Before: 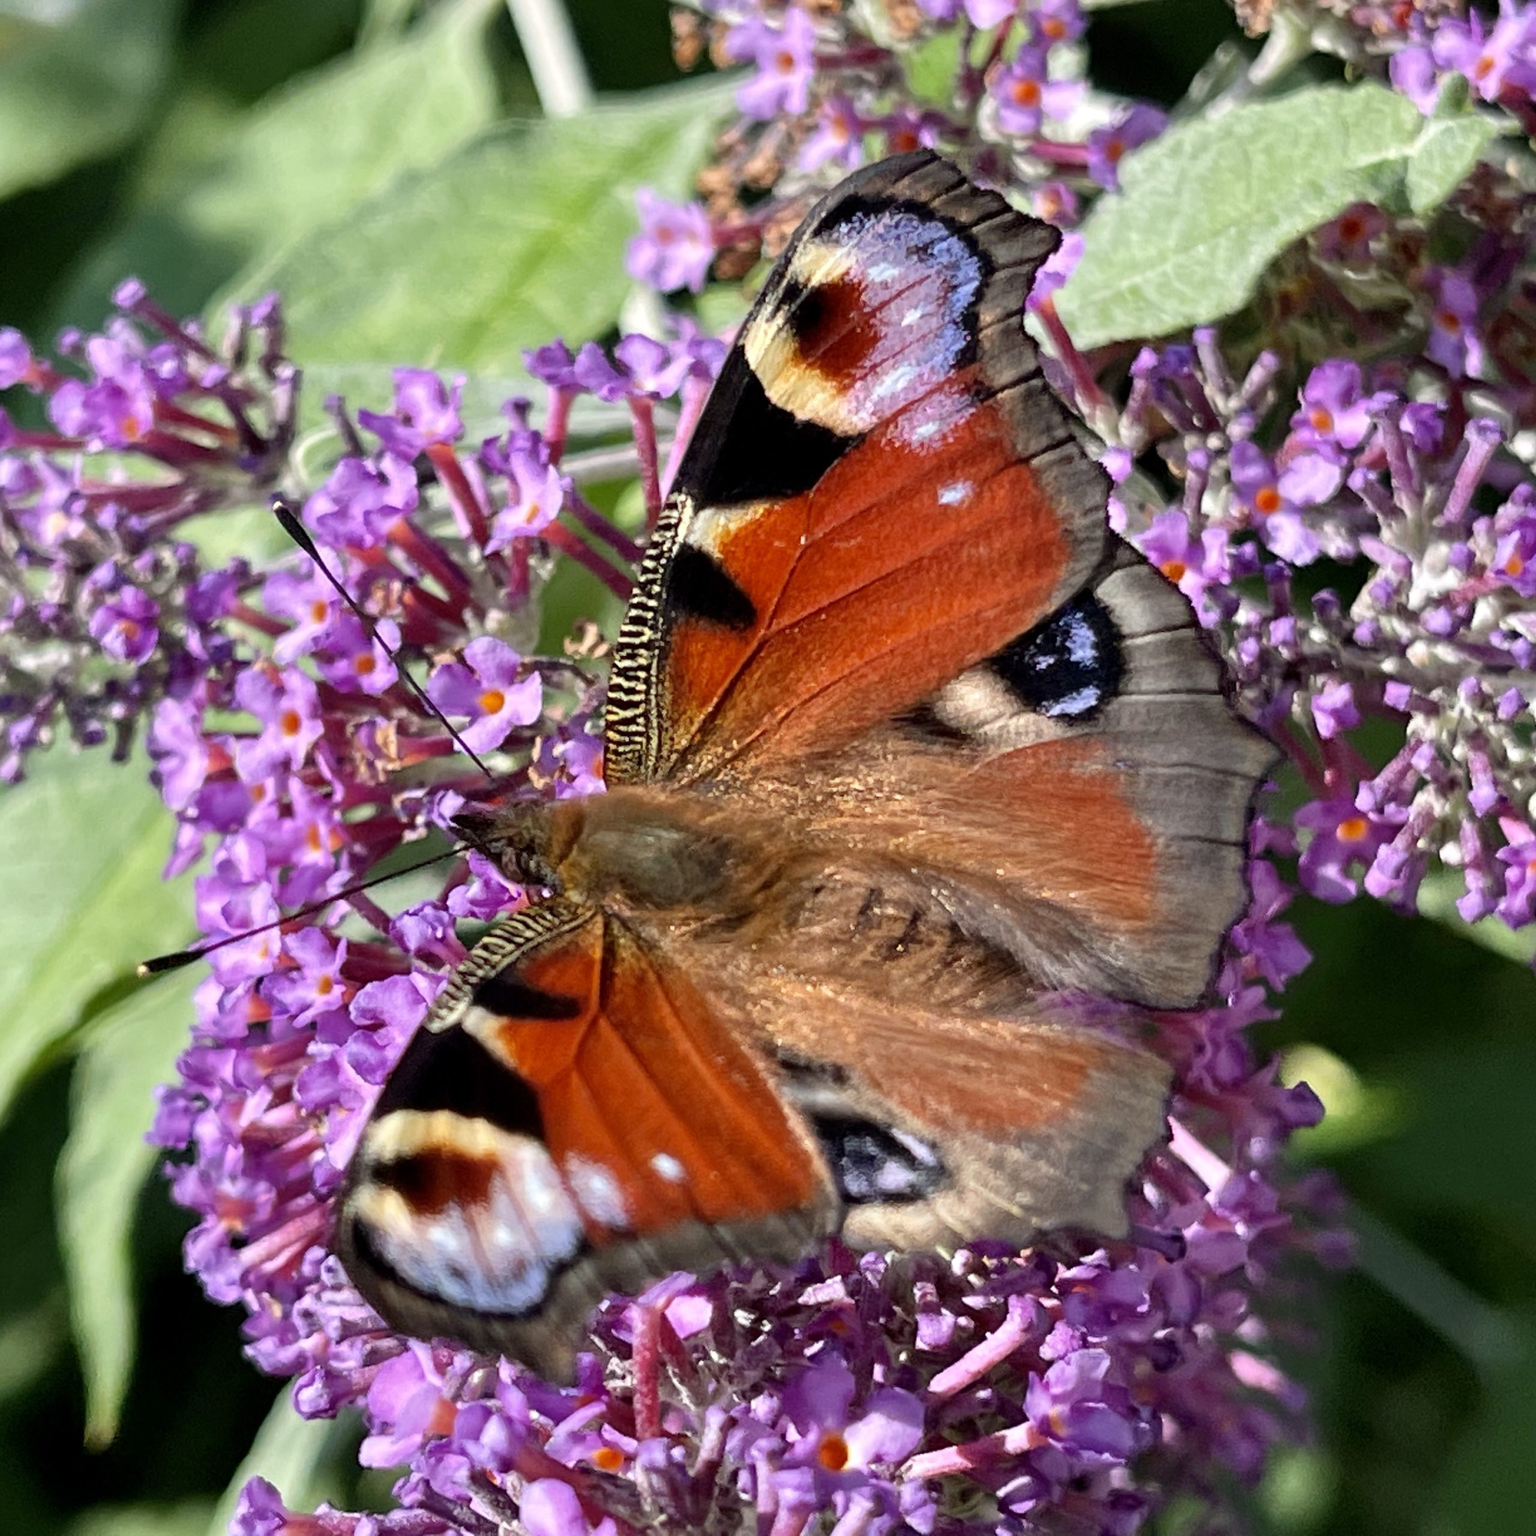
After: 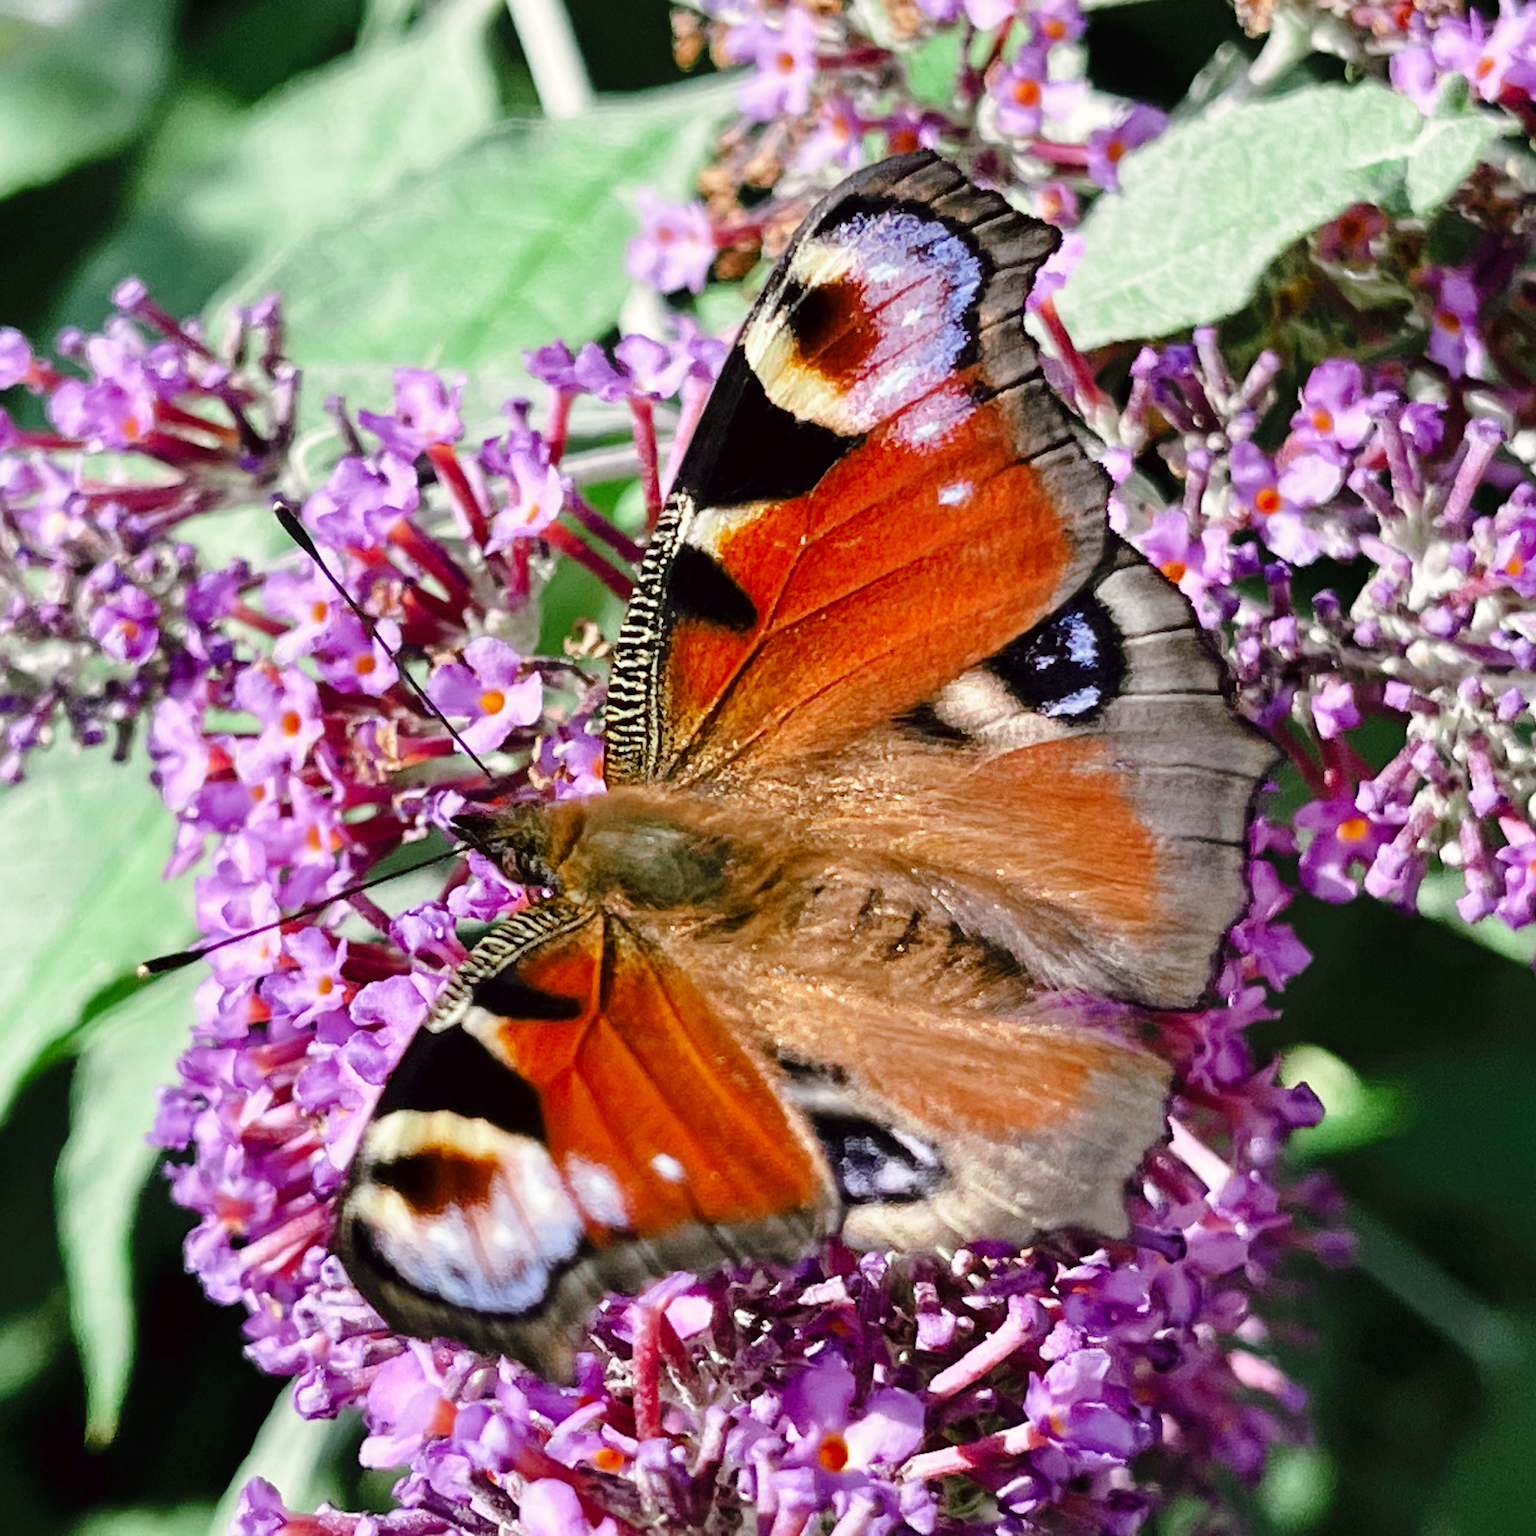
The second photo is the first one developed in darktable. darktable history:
tone curve: curves: ch0 [(0, 0) (0.003, 0.015) (0.011, 0.019) (0.025, 0.027) (0.044, 0.041) (0.069, 0.055) (0.1, 0.079) (0.136, 0.099) (0.177, 0.149) (0.224, 0.216) (0.277, 0.292) (0.335, 0.383) (0.399, 0.474) (0.468, 0.556) (0.543, 0.632) (0.623, 0.711) (0.709, 0.789) (0.801, 0.871) (0.898, 0.944) (1, 1)], preserve colors none
color look up table: target L [94.57, 92.18, 90.97, 90.58, 87.25, 84.41, 63.94, 60.28, 59.77, 45.28, 41.9, 25, 200.09, 88.39, 73.6, 73.87, 69.62, 63.89, 50.05, 51.17, 48.24, 46.43, 40.6, 26.48, 21.6, 14.68, 4.694, 80.21, 77.47, 70.55, 63.1, 64.01, 58.68, 55.16, 54.29, 48.83, 42.42, 36.18, 36.77, 33.59, 33.8, 16.83, 4.725, 95.85, 91.61, 70.42, 59.95, 53.19, 20.76], target a [-19.52, -29.71, -34.14, -28.26, -50.81, -23.67, -61.57, -30.87, -32.65, -39.19, -6.65, -19.57, 0, -0.998, 30.01, 15.37, 26.18, -0.07, 55.98, 59.01, 74.44, 19.33, 14.89, 27.26, 13.76, -1.559, 22.97, 25.52, 7.763, 5.013, 52.89, 47.7, 63.49, 69.21, 37.03, 27.5, 1.355, 12.08, 26.04, 48.09, 55.24, 33.97, 27.28, -7.87, -29.15, -24.52, -20.91, -4.19, -4.733], target b [24.91, 37.62, 19.08, 7.364, 26.34, 10.77, 36.41, 28.2, 9.037, 28.44, 14.39, 14.81, 0, 15.79, 6.826, 66.87, 49.69, 55.19, 16.03, 52.53, 26.59, 18.74, 37.36, 34.81, 29.74, 15.63, 3.835, -23.35, -5.831, -36.91, -11.38, -47.44, -28.89, -57.31, -31.98, -68.85, -0.608, -64.03, -18.64, -5.824, -76.76, -54.08, -37.63, 0.041, -6.612, -25.8, -8.351, -45.34, -13.73], num patches 49
